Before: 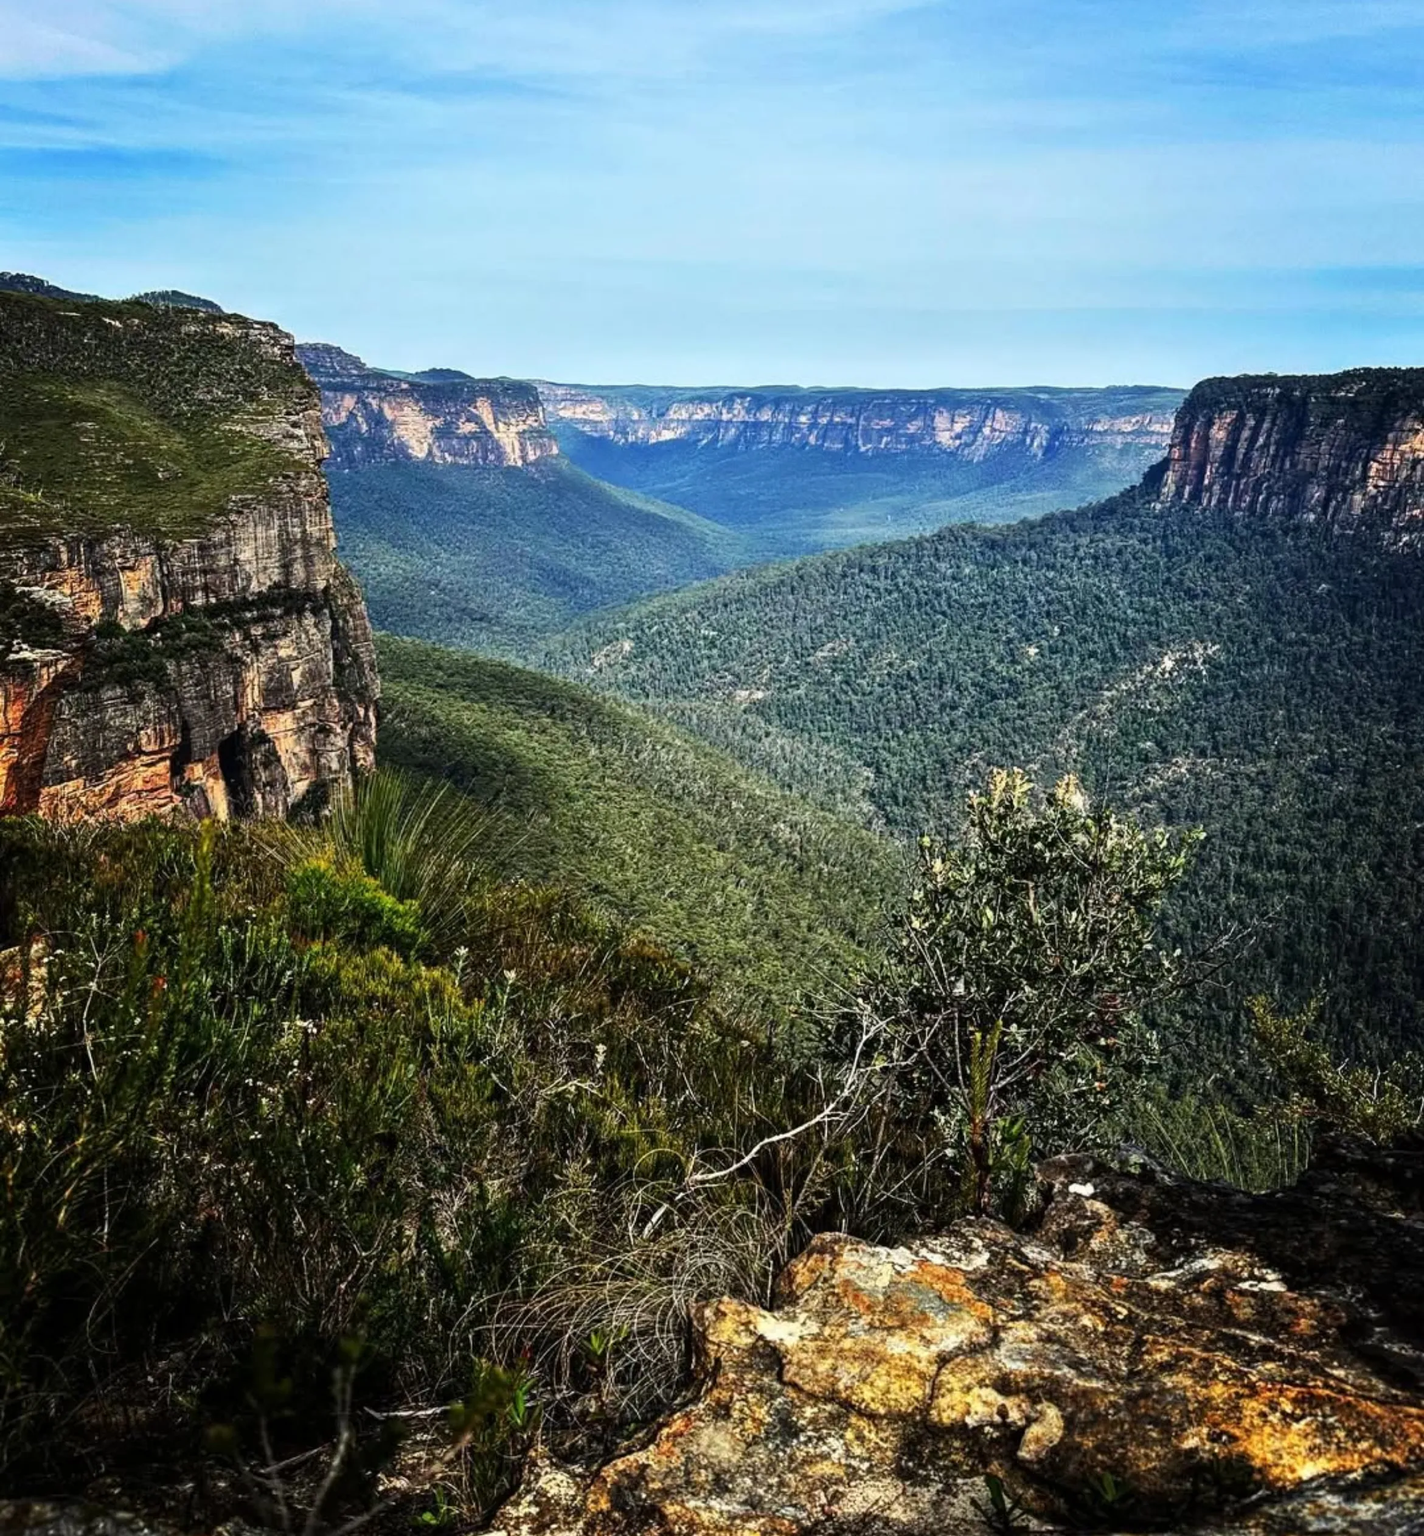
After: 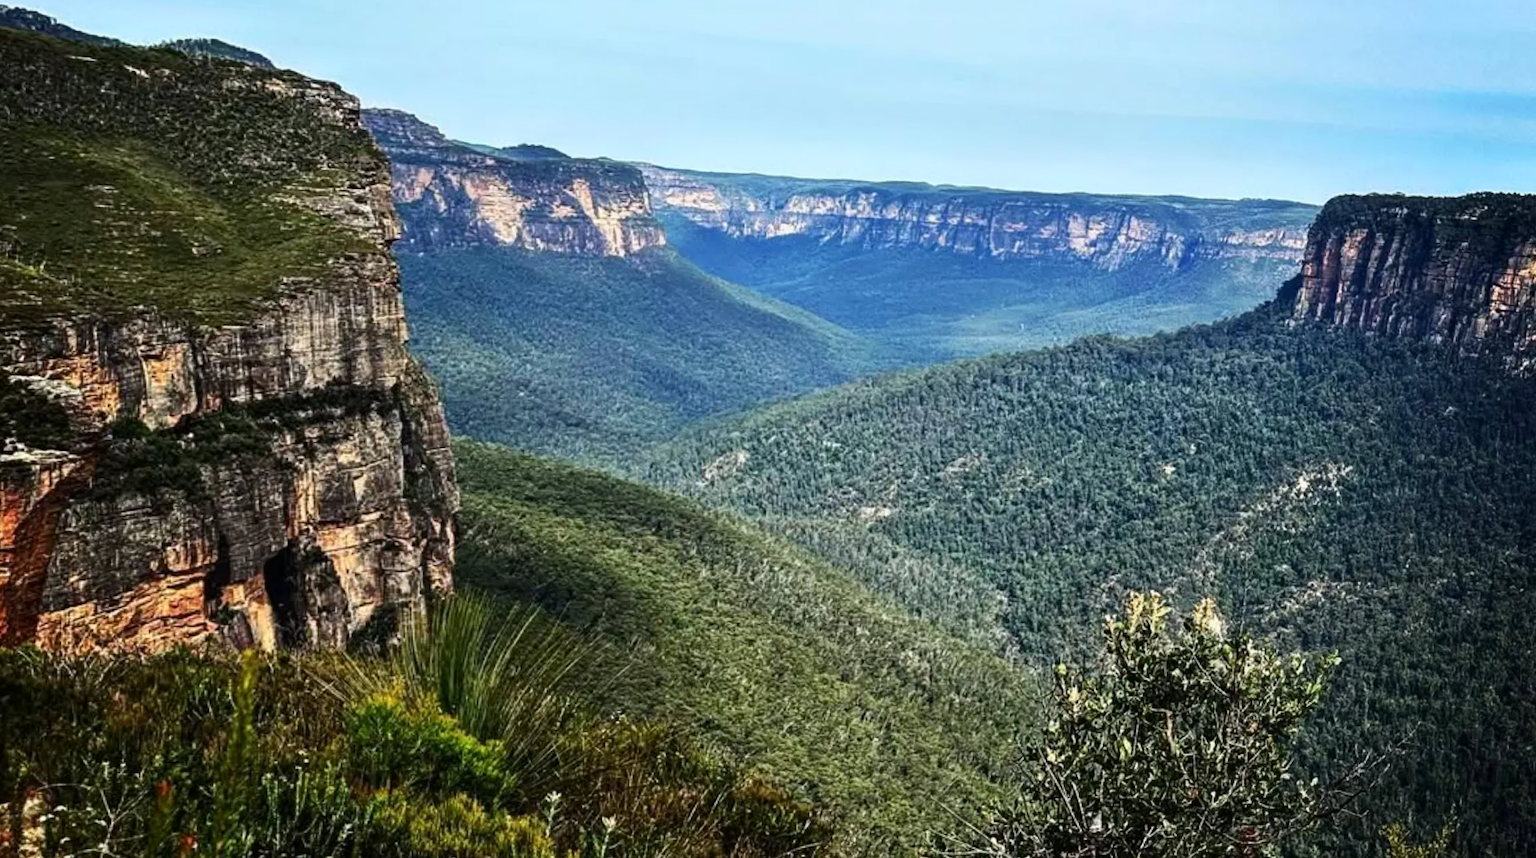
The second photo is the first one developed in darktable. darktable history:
rotate and perspective: rotation -0.013°, lens shift (vertical) -0.027, lens shift (horizontal) 0.178, crop left 0.016, crop right 0.989, crop top 0.082, crop bottom 0.918
crop and rotate: top 10.605%, bottom 33.274%
shadows and highlights: shadows -30, highlights 30
